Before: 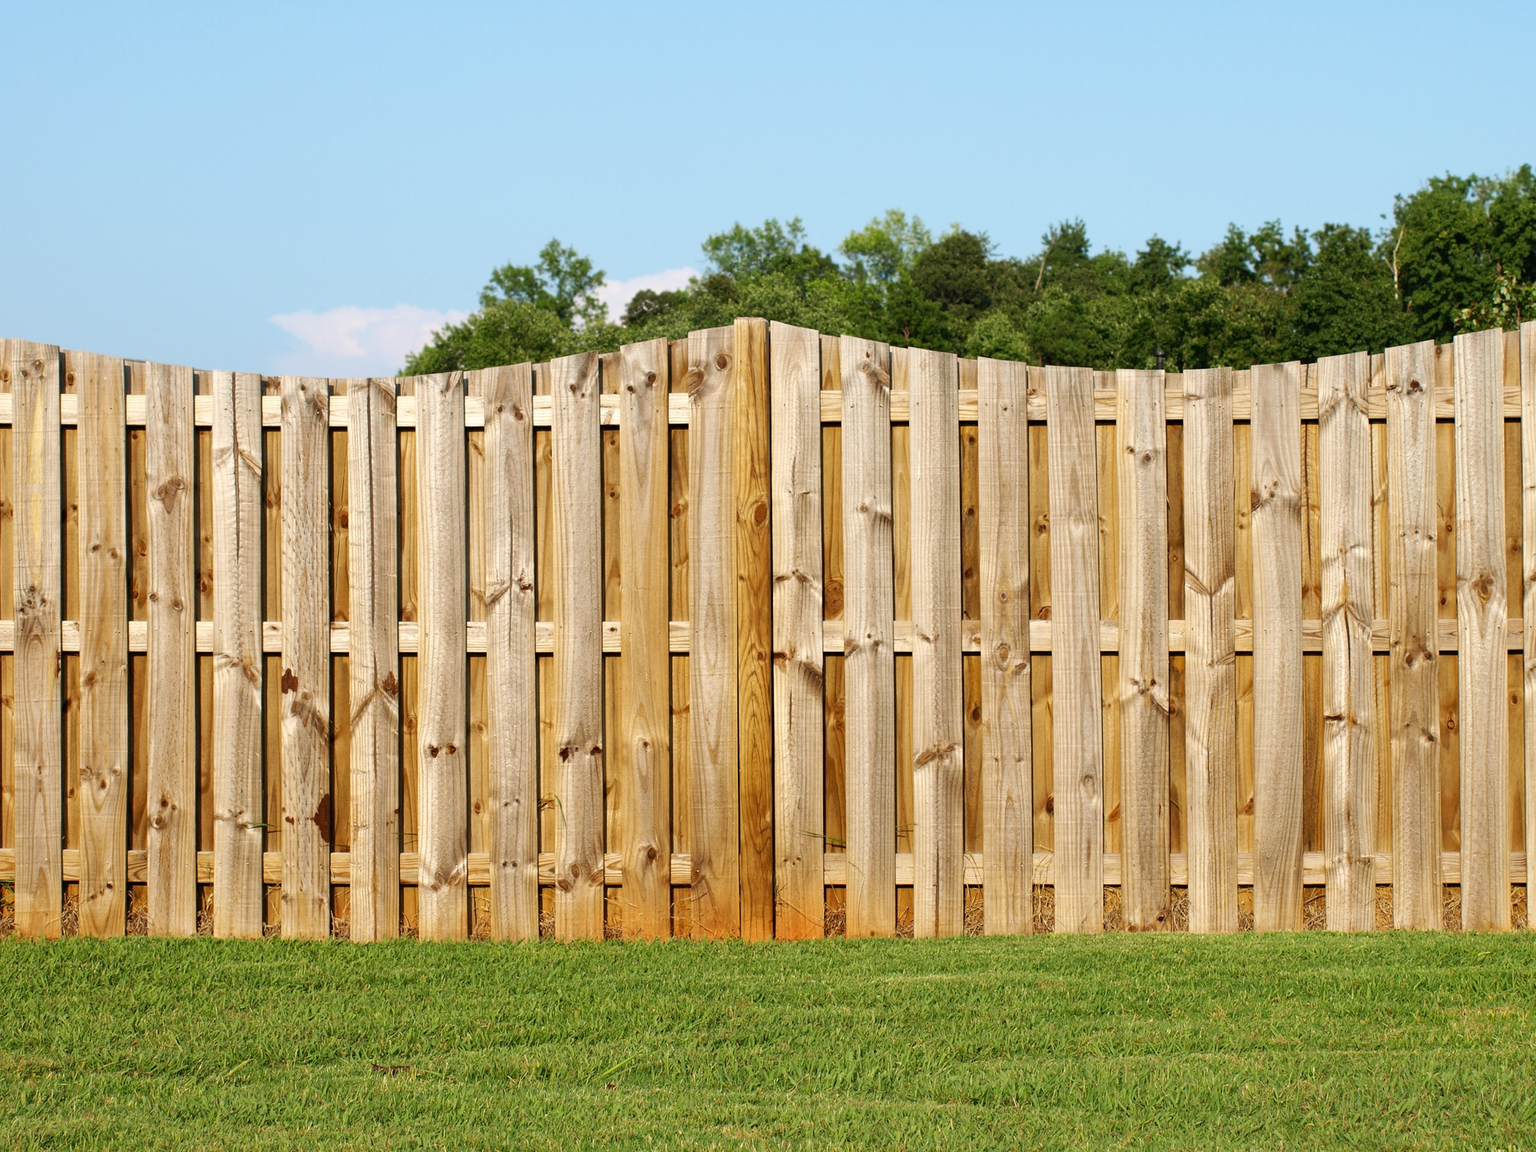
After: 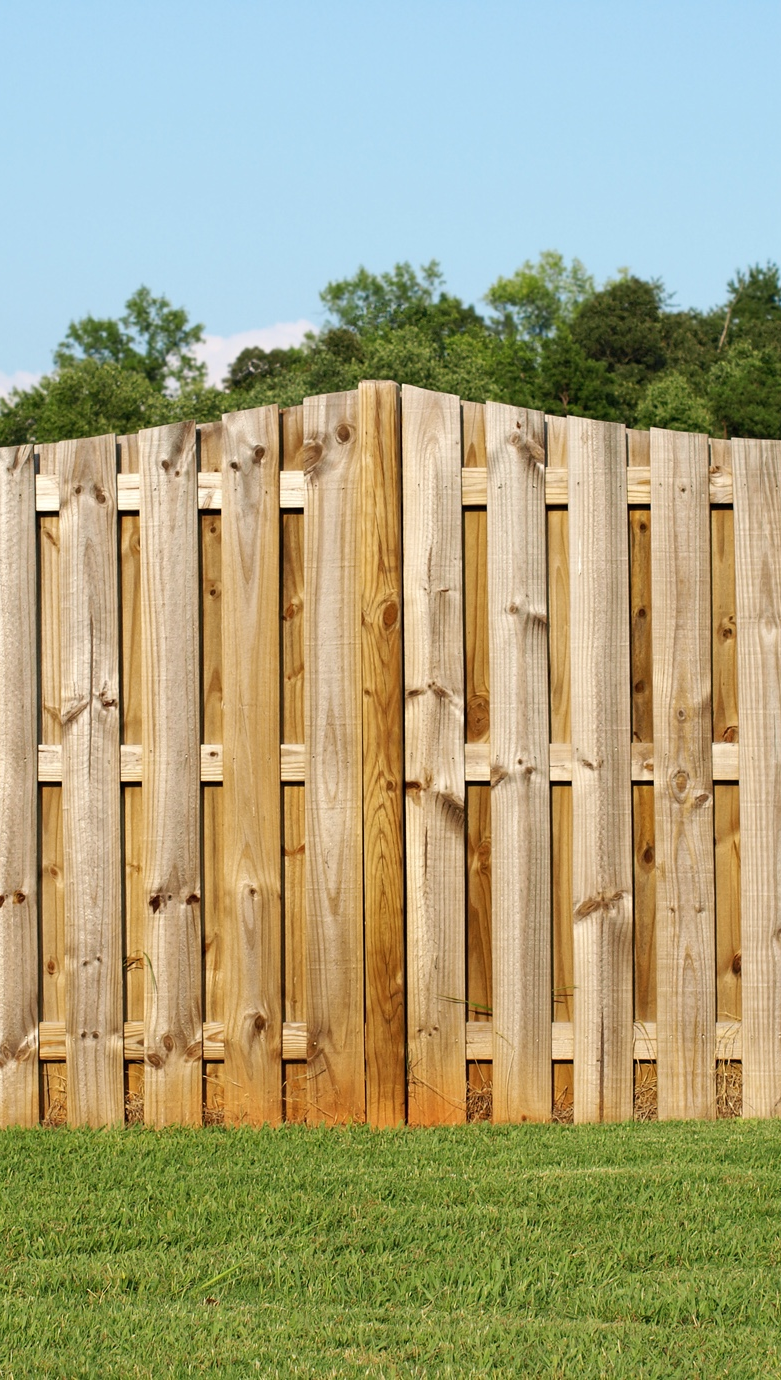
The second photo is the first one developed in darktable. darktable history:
contrast brightness saturation: saturation -0.057
crop: left 28.336%, right 29.208%
